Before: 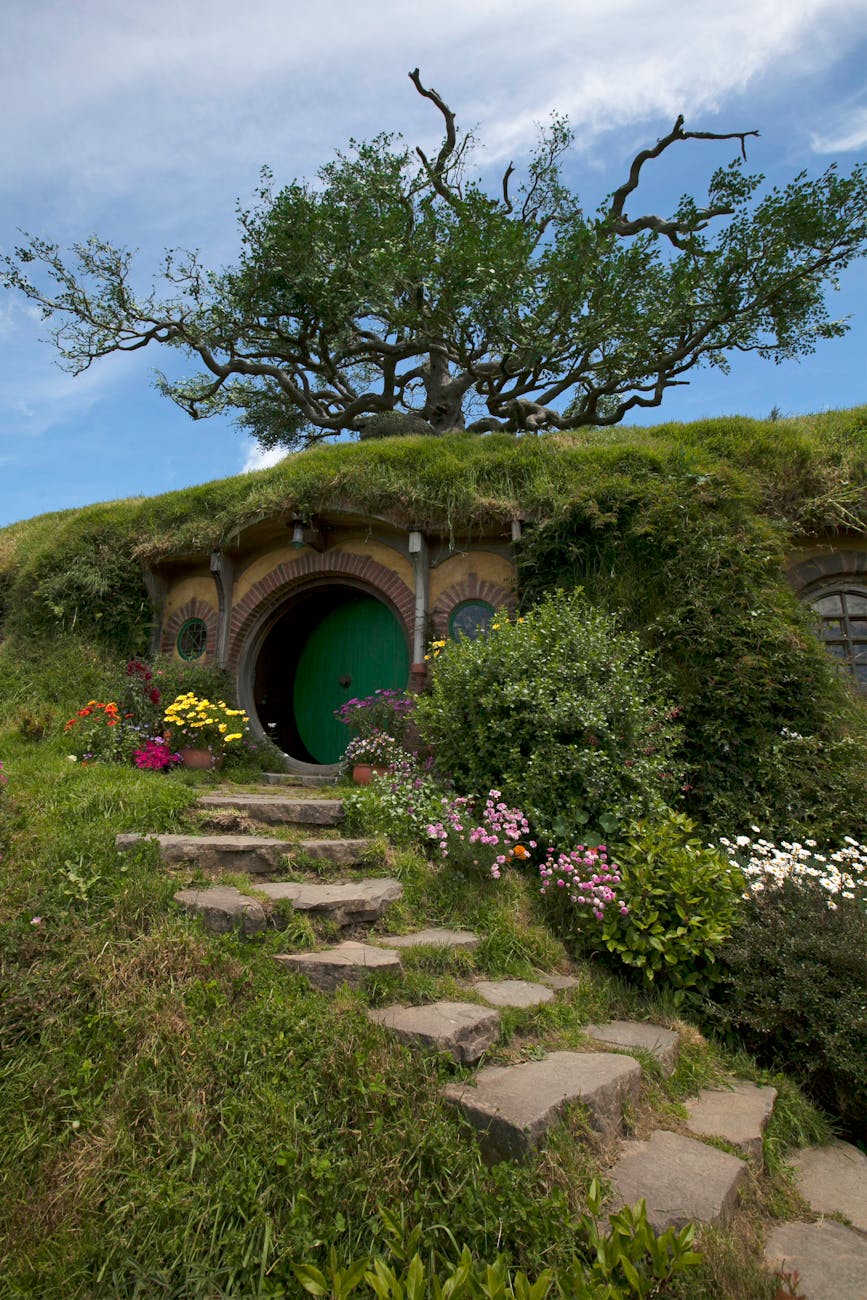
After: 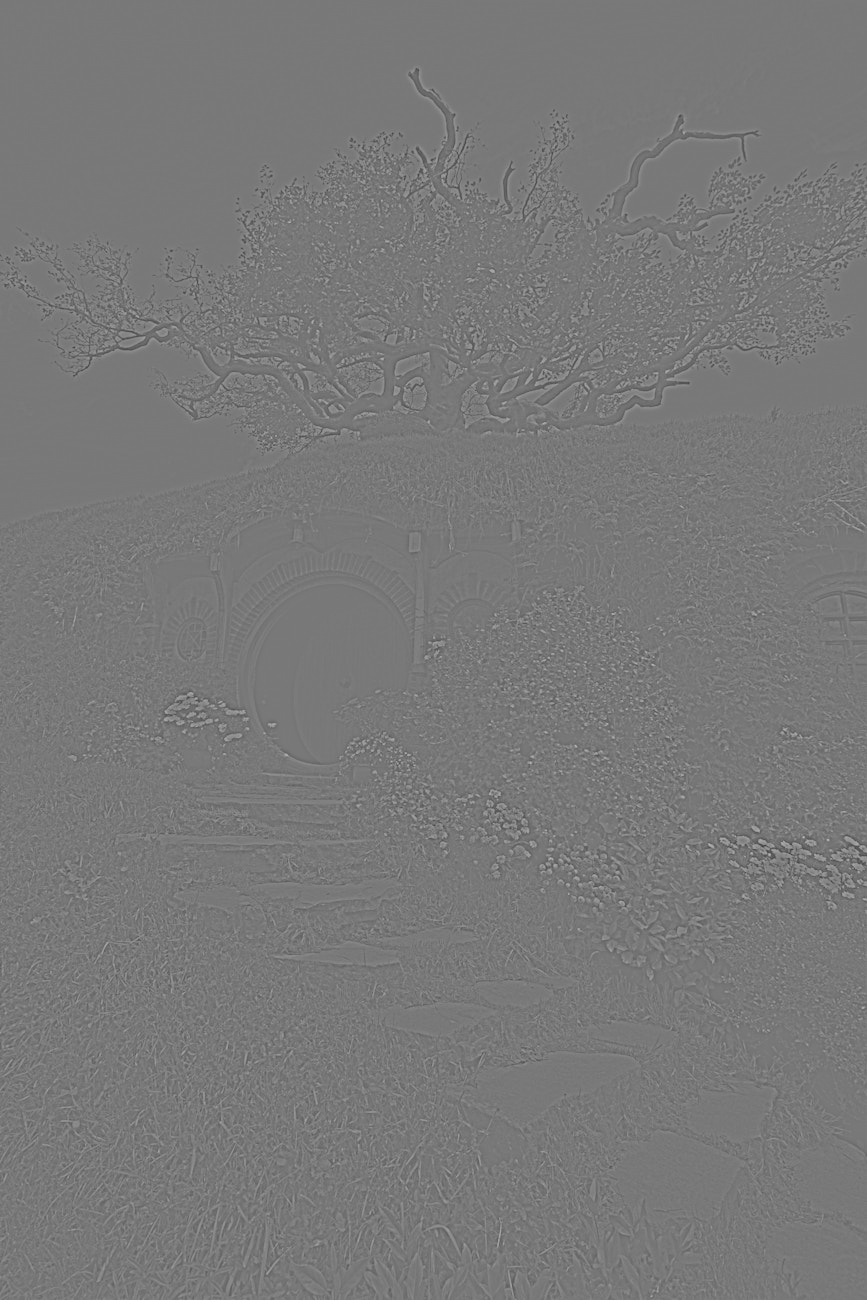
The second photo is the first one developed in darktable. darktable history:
shadows and highlights: shadows 12, white point adjustment 1.2, soften with gaussian
highpass: sharpness 9.84%, contrast boost 9.94%
